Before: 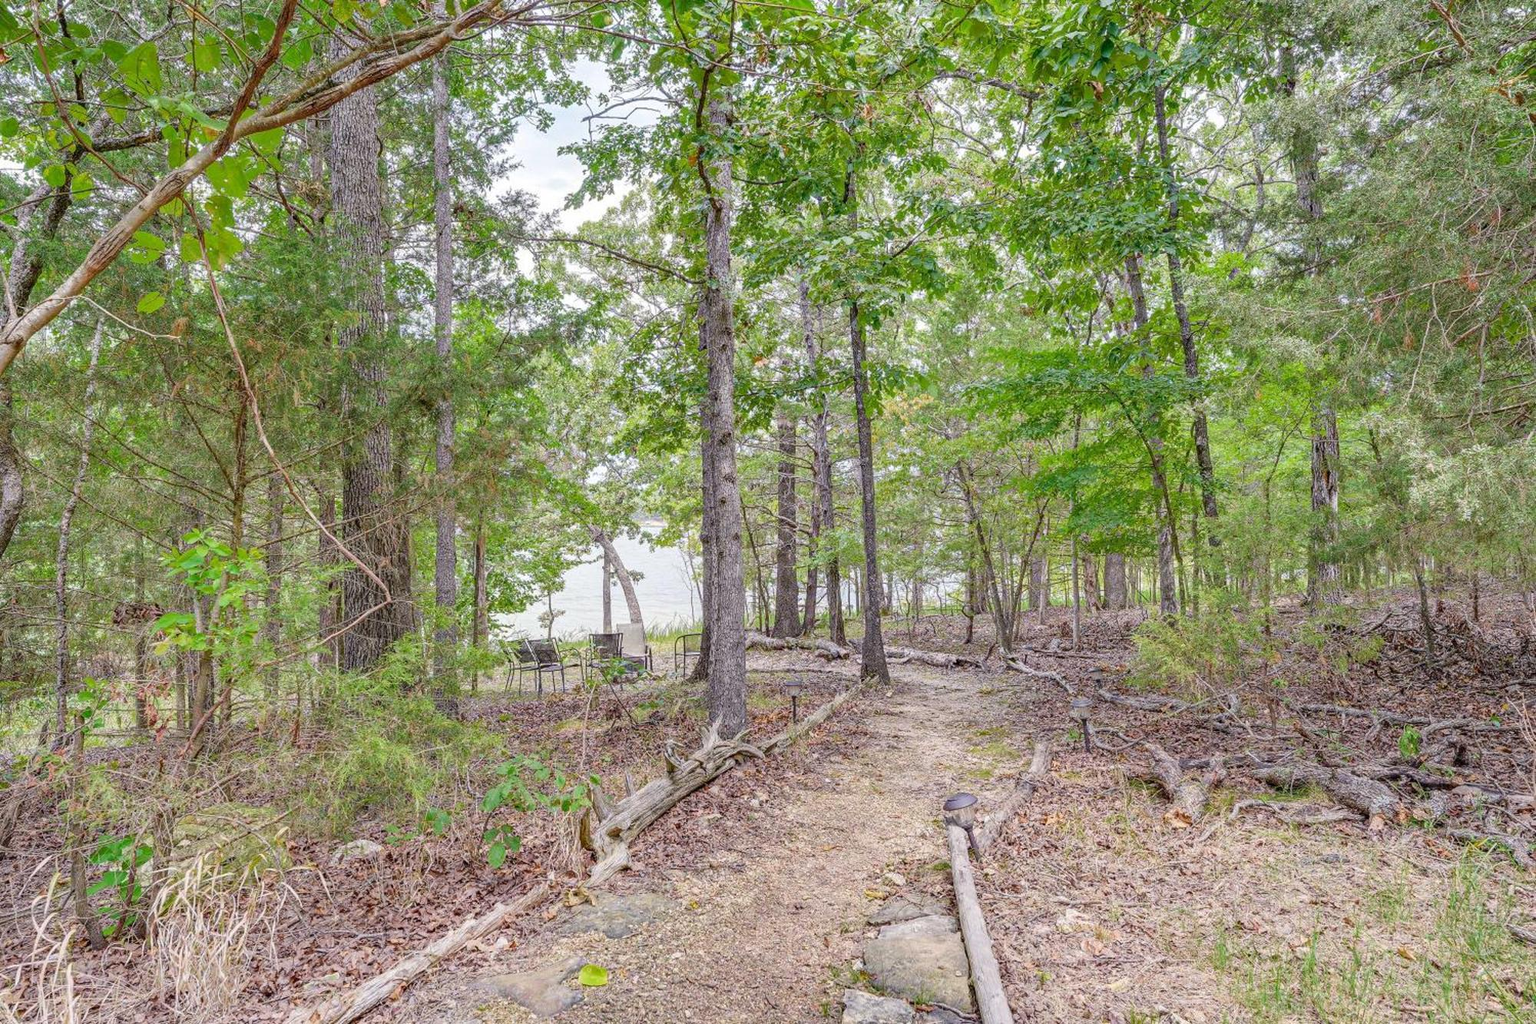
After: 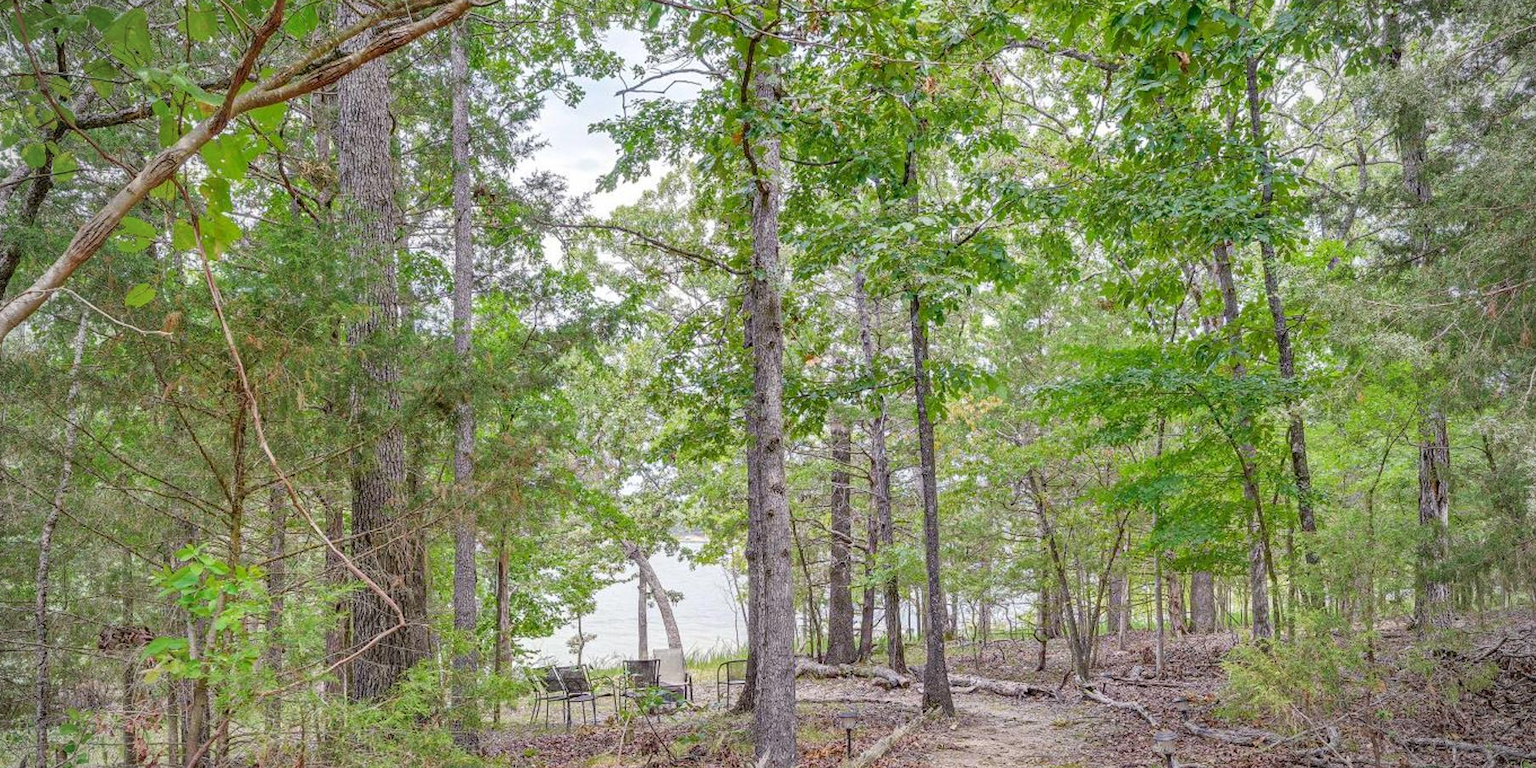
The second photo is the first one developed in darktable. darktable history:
vignetting: fall-off start 74.37%, fall-off radius 66.12%, unbound false
crop: left 1.581%, top 3.429%, right 7.633%, bottom 28.439%
